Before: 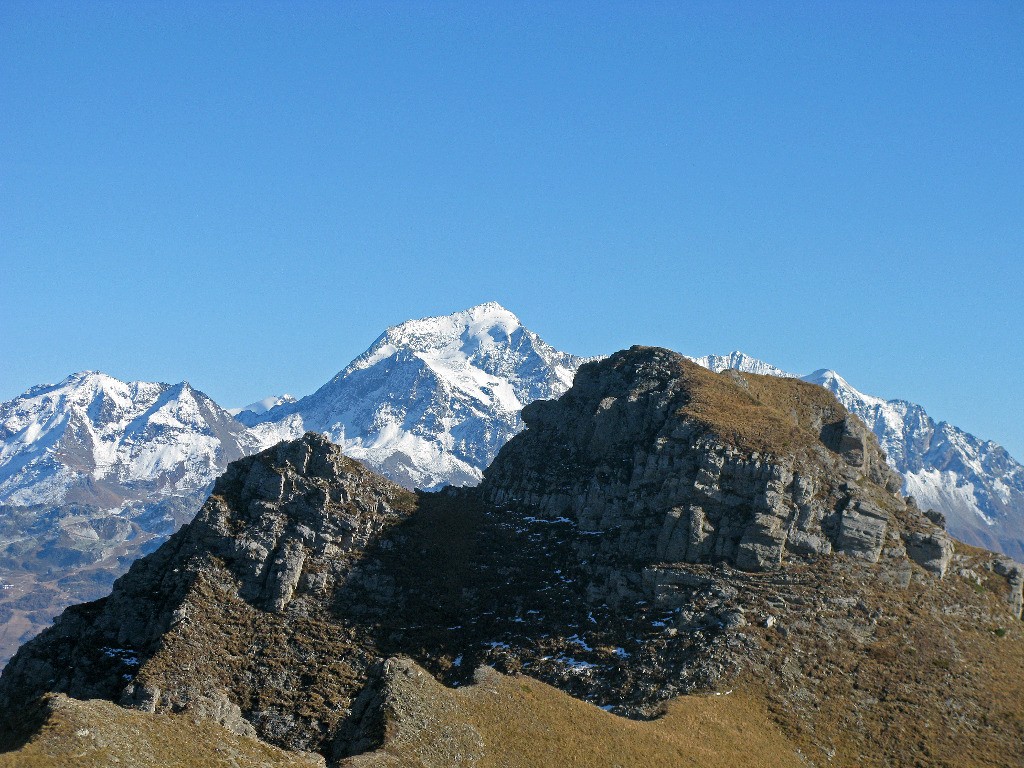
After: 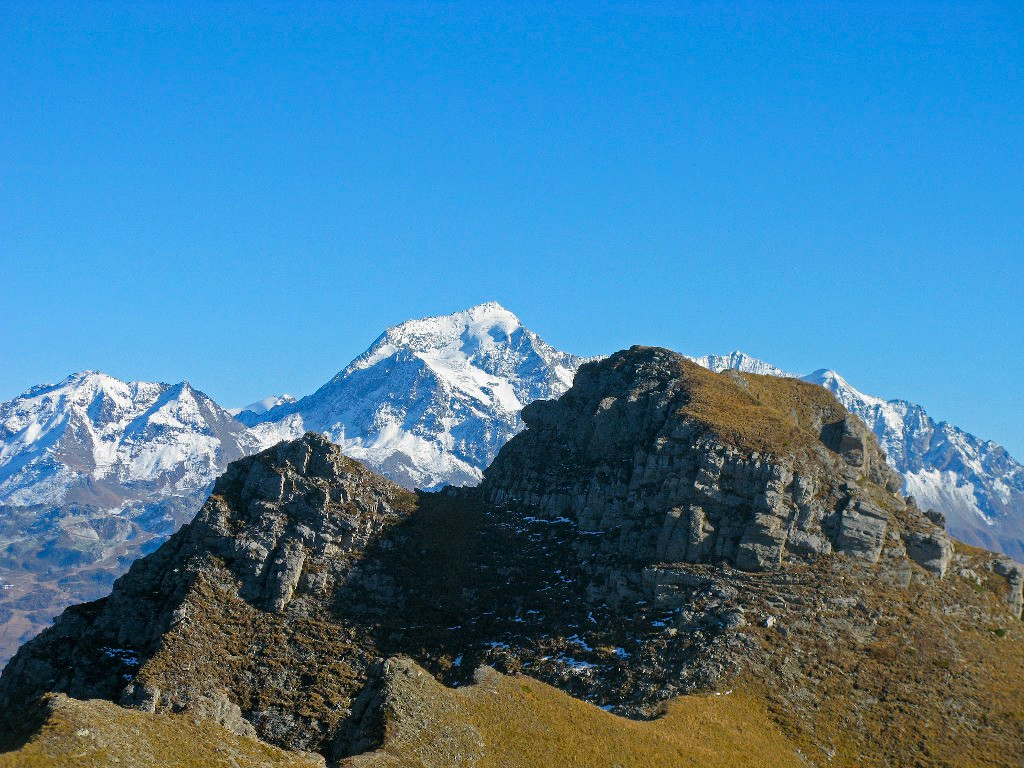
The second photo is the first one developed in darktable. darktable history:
color balance rgb: perceptual saturation grading › global saturation 29.45%, perceptual brilliance grading › global brilliance 2.122%, perceptual brilliance grading › highlights -3.922%, global vibrance 9.666%
